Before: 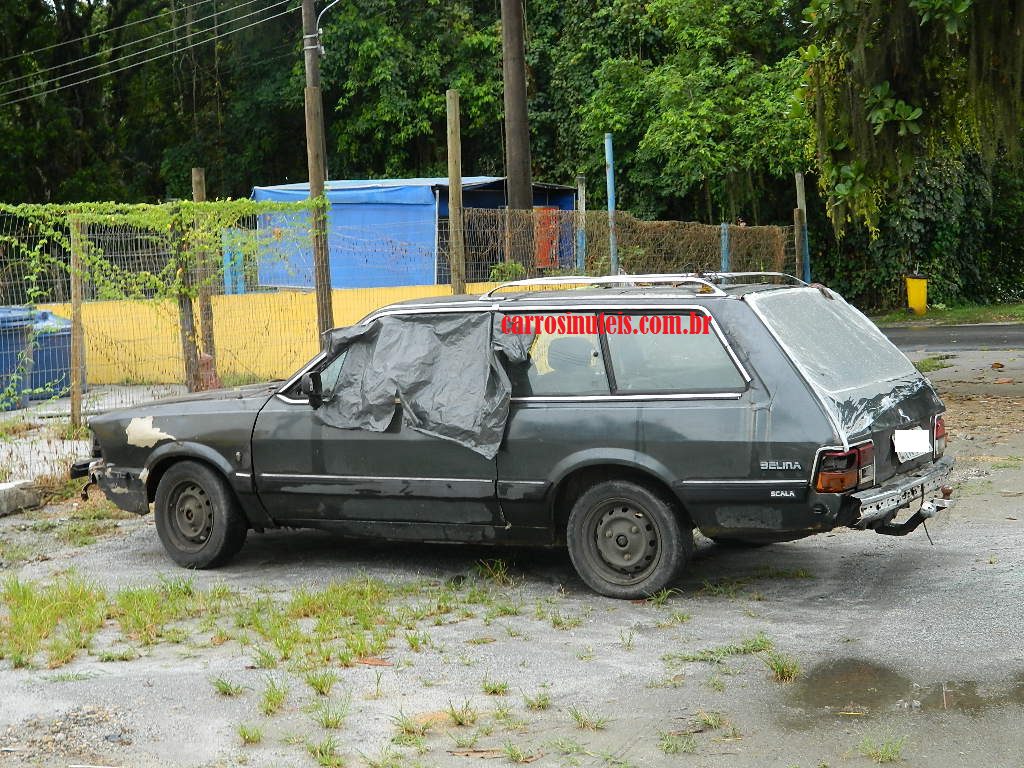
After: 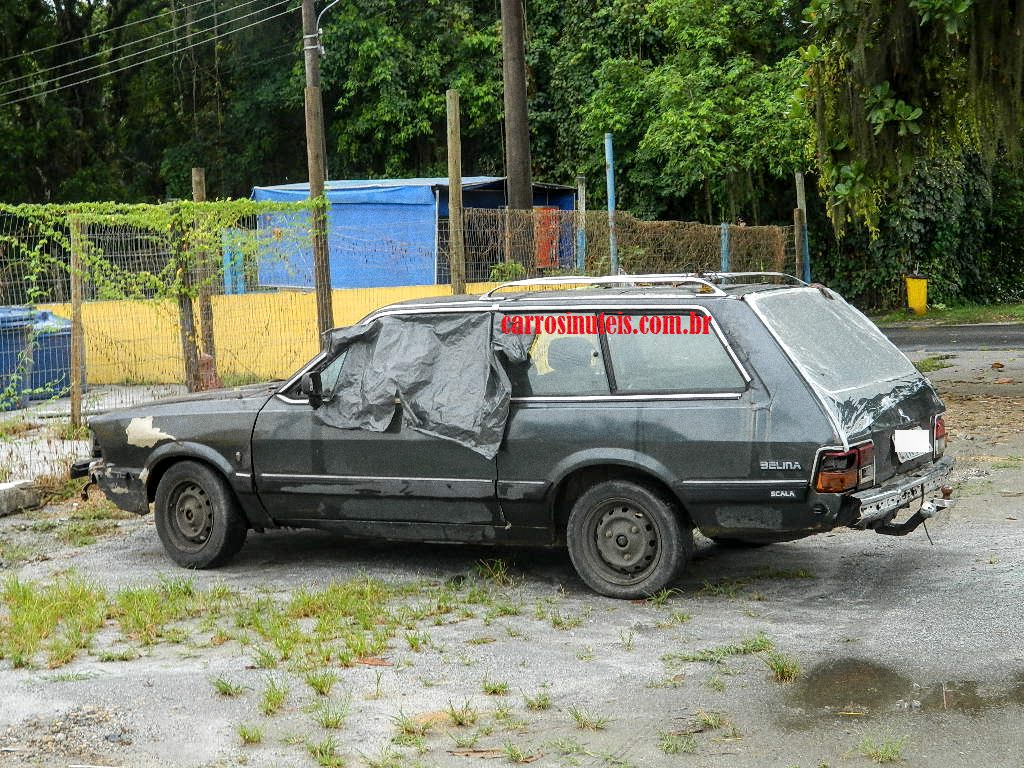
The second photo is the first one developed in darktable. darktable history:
grain: coarseness 8.68 ISO, strength 31.94%
local contrast: on, module defaults
